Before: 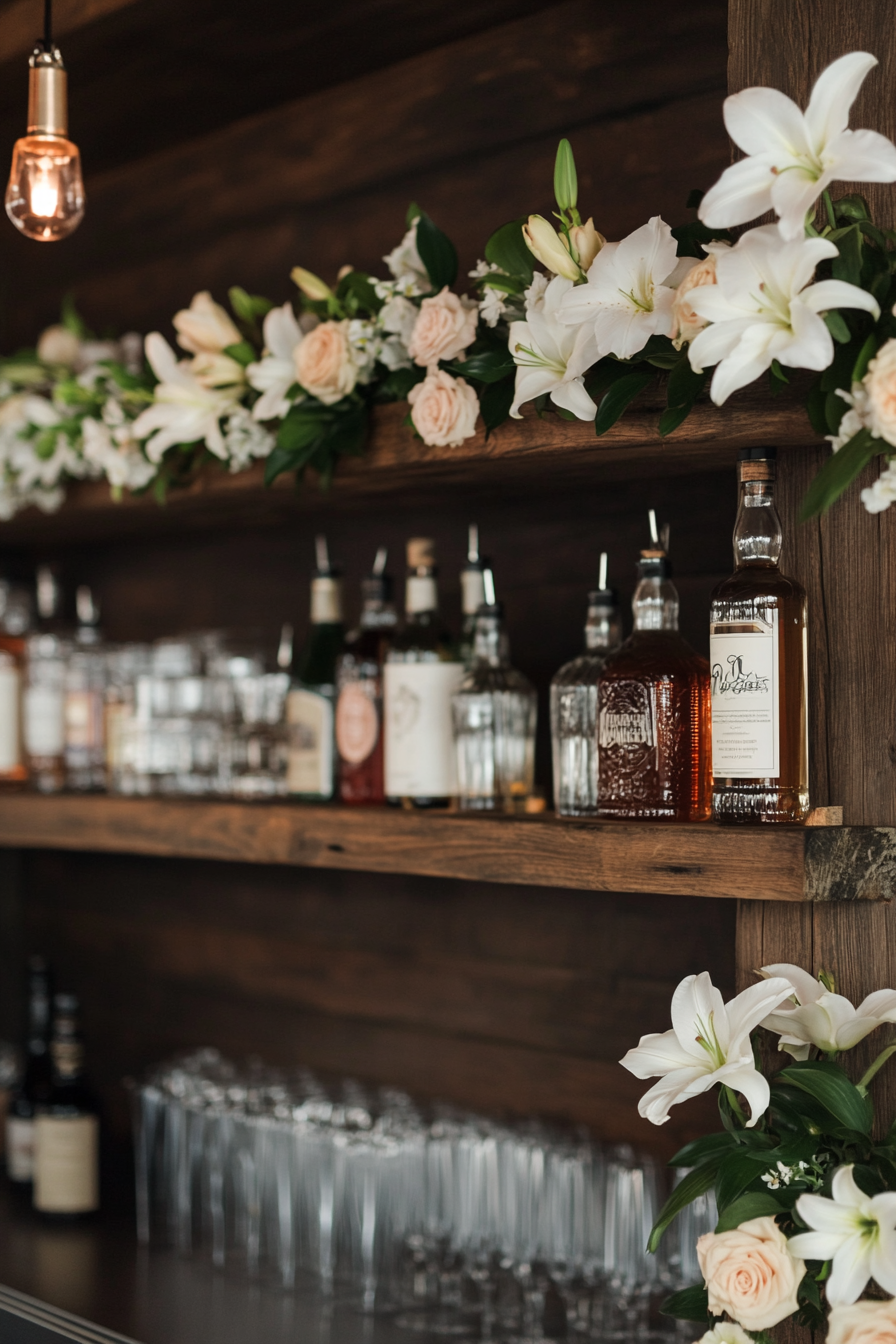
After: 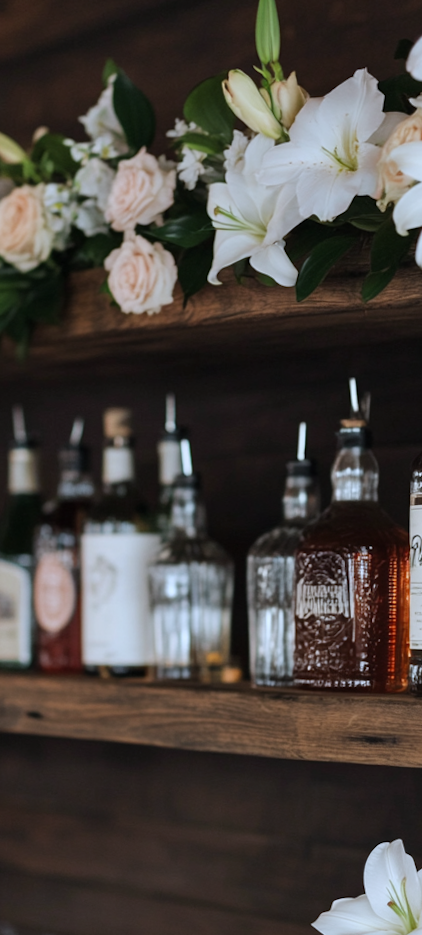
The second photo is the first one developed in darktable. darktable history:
crop: left 32.075%, top 10.976%, right 18.355%, bottom 17.596%
white balance: red 0.926, green 1.003, blue 1.133
rotate and perspective: rotation 0.074°, lens shift (vertical) 0.096, lens shift (horizontal) -0.041, crop left 0.043, crop right 0.952, crop top 0.024, crop bottom 0.979
